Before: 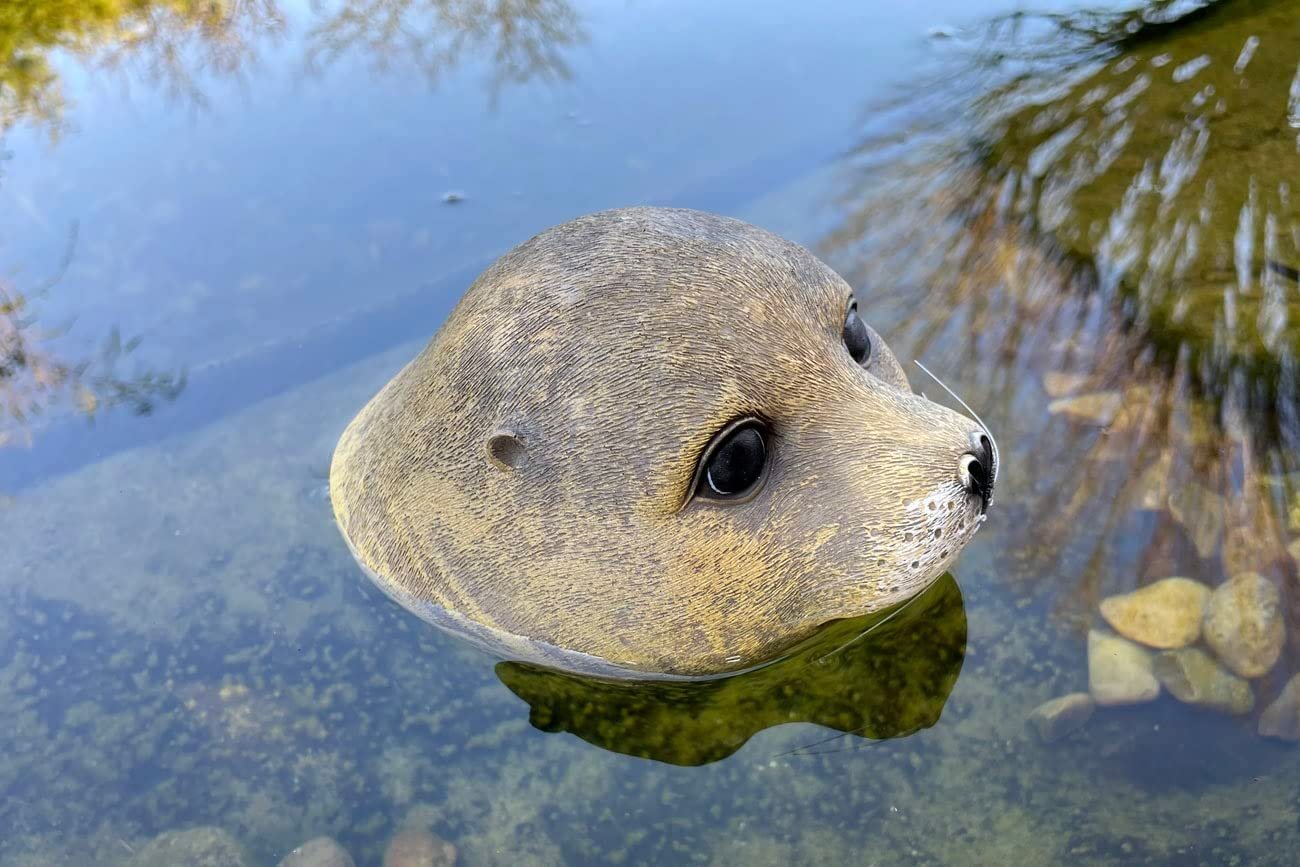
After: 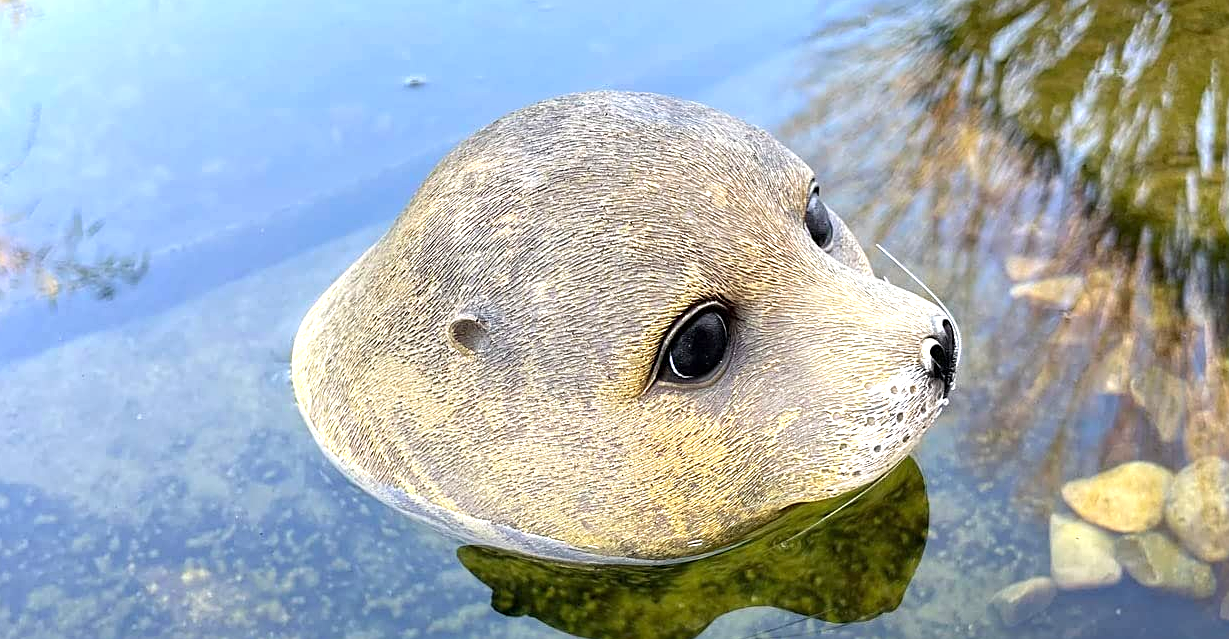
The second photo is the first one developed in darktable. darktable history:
sharpen: on, module defaults
crop and rotate: left 2.958%, top 13.397%, right 2.472%, bottom 12.894%
exposure: exposure 0.774 EV, compensate exposure bias true, compensate highlight preservation false
